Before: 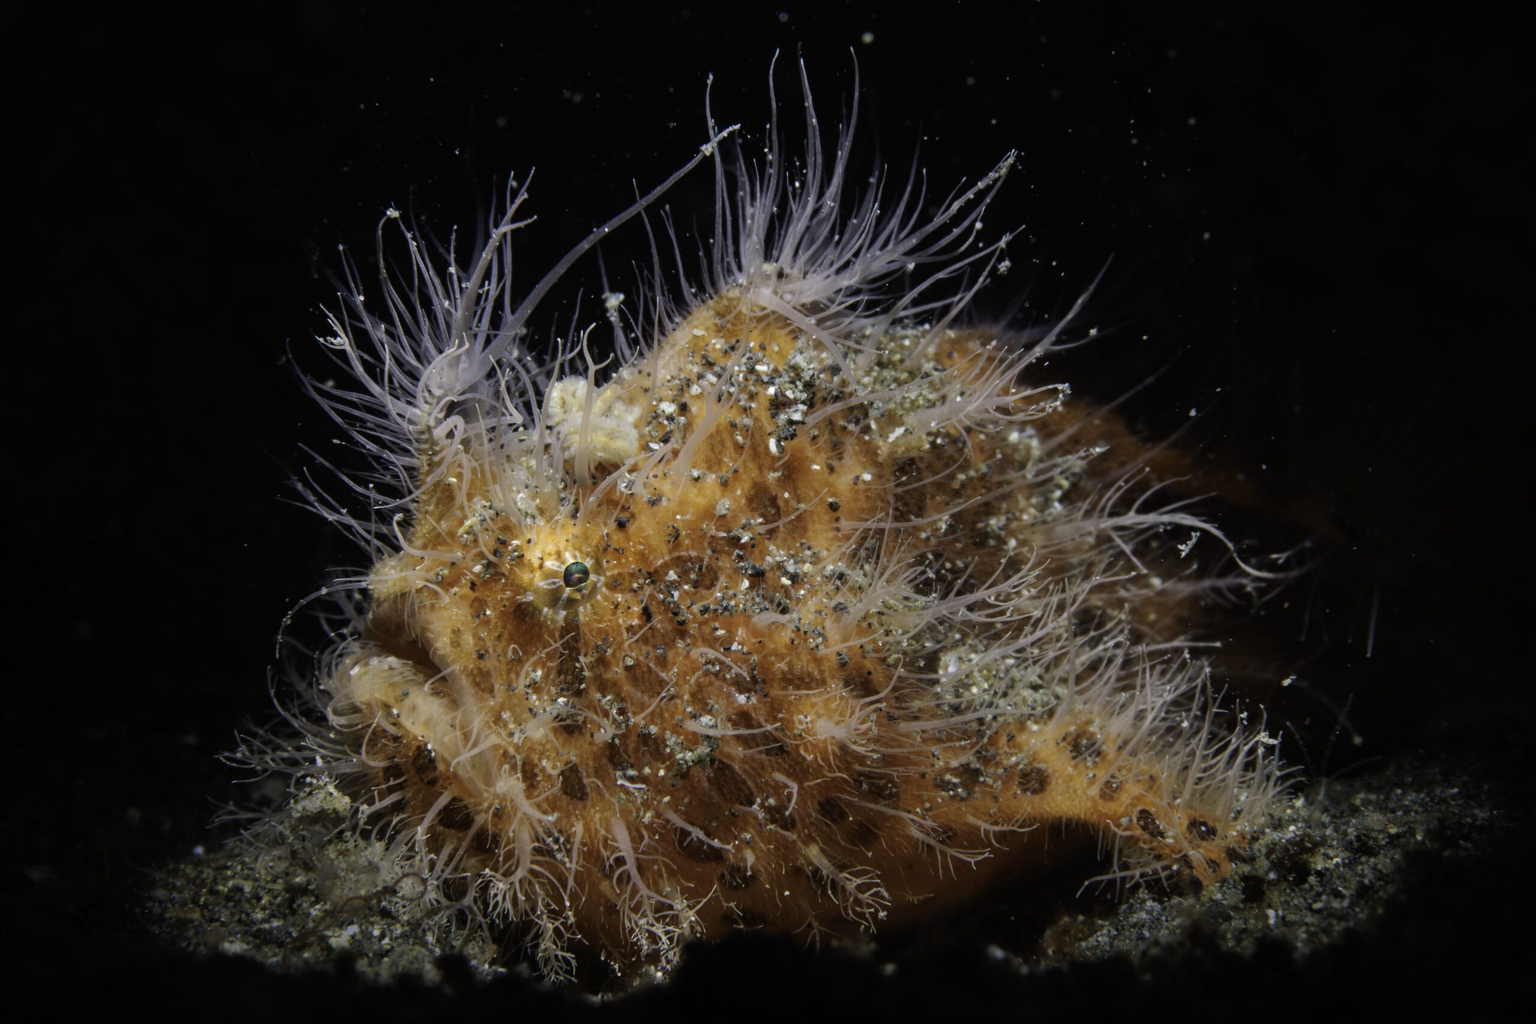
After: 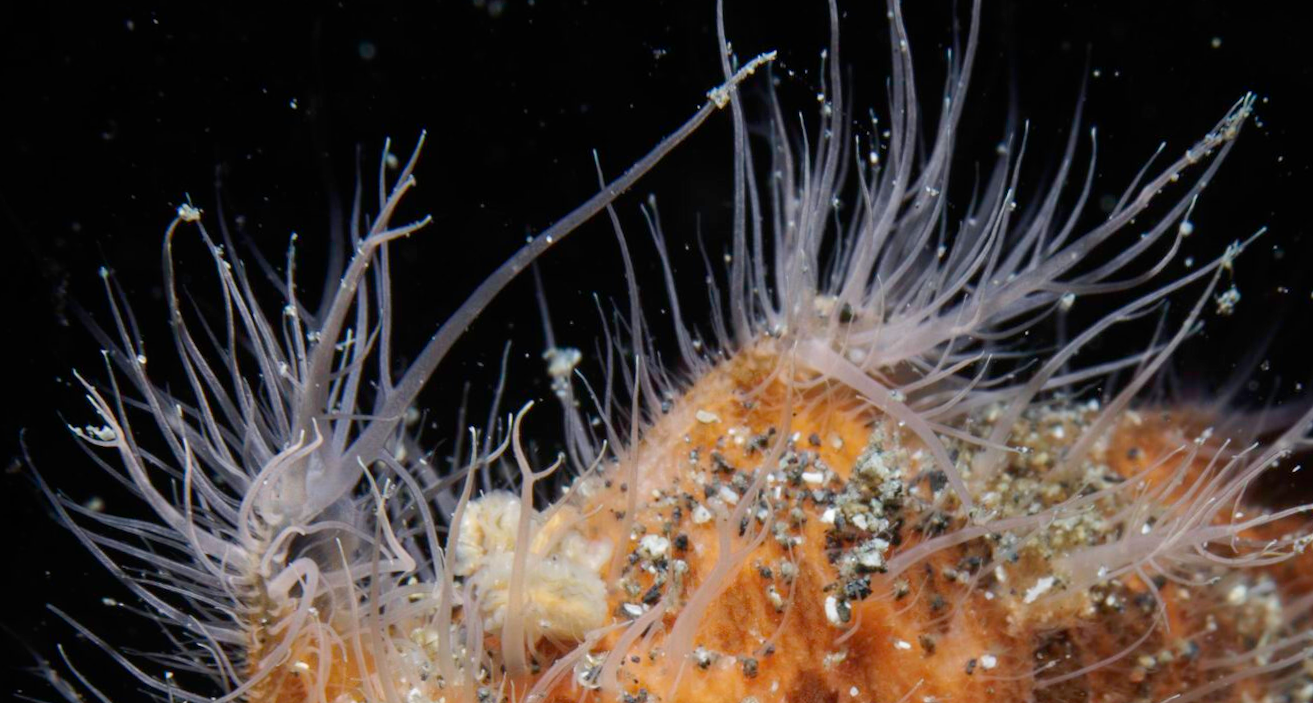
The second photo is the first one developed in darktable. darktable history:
rotate and perspective: rotation 0.074°, lens shift (vertical) 0.096, lens shift (horizontal) -0.041, crop left 0.043, crop right 0.952, crop top 0.024, crop bottom 0.979
crop: left 15.306%, top 9.065%, right 30.789%, bottom 48.638%
